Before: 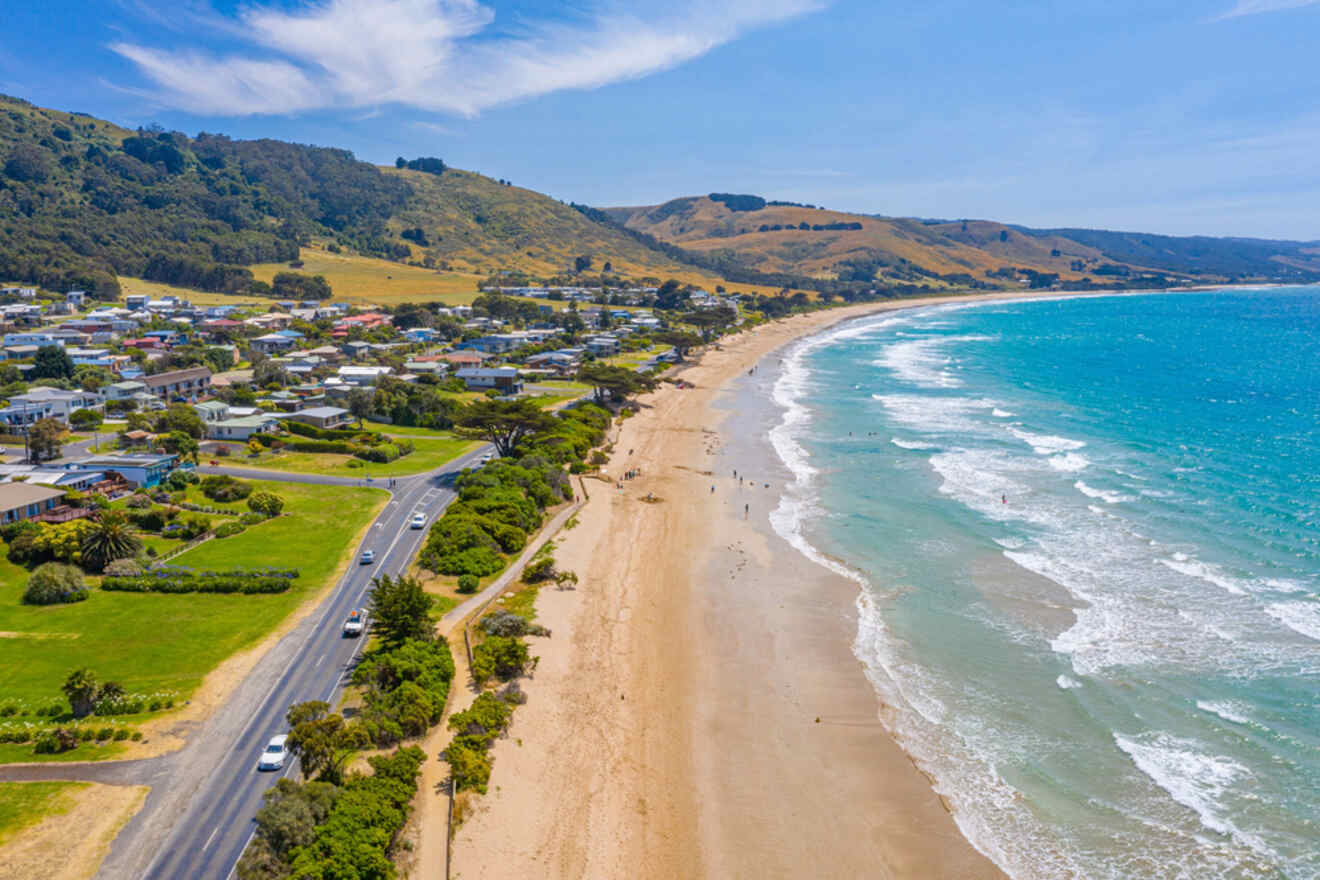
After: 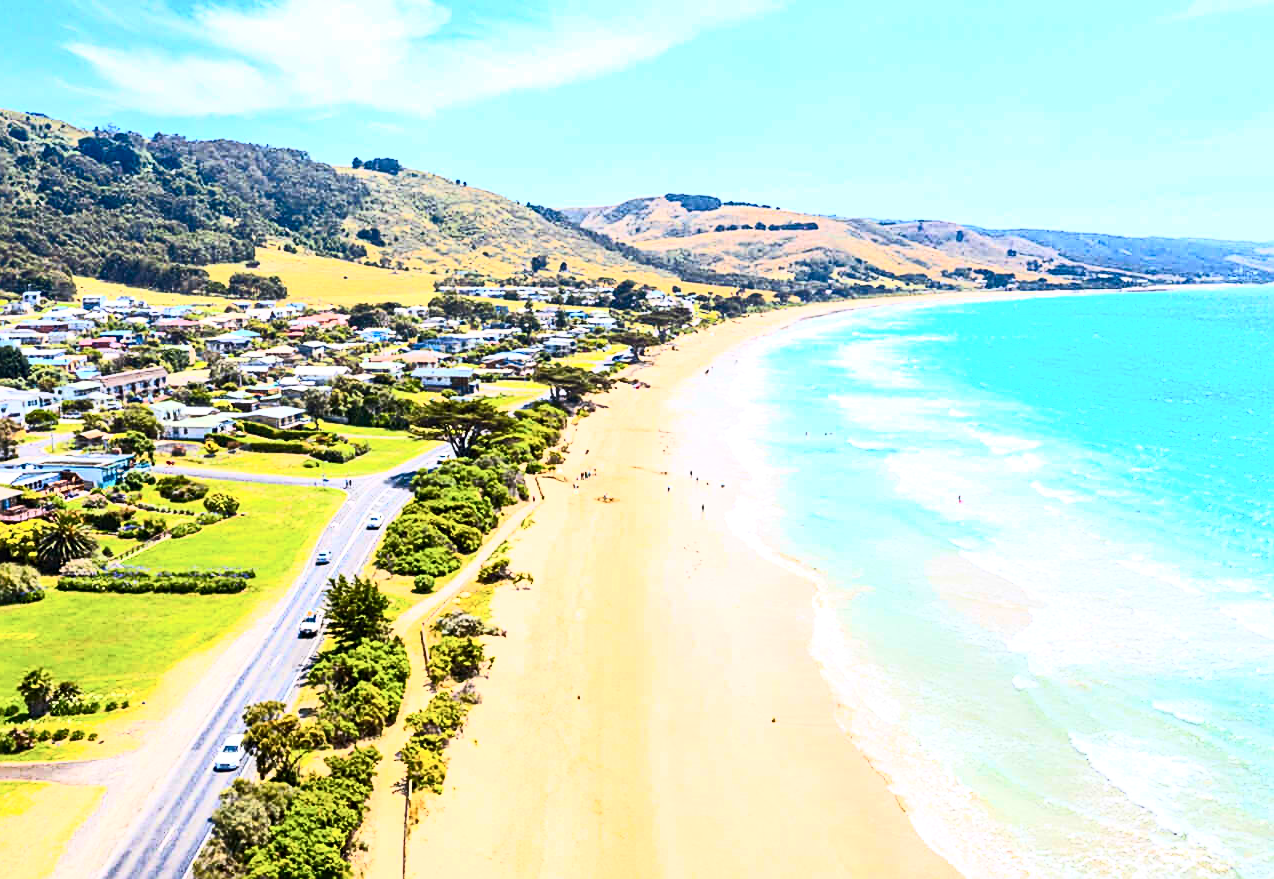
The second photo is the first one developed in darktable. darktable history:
tone equalizer: -8 EV -0.717 EV, -7 EV -0.696 EV, -6 EV -0.596 EV, -5 EV -0.389 EV, -3 EV 0.388 EV, -2 EV 0.6 EV, -1 EV 0.69 EV, +0 EV 0.747 EV
contrast brightness saturation: contrast 0.617, brightness 0.335, saturation 0.142
sharpen: on, module defaults
crop and rotate: left 3.426%
